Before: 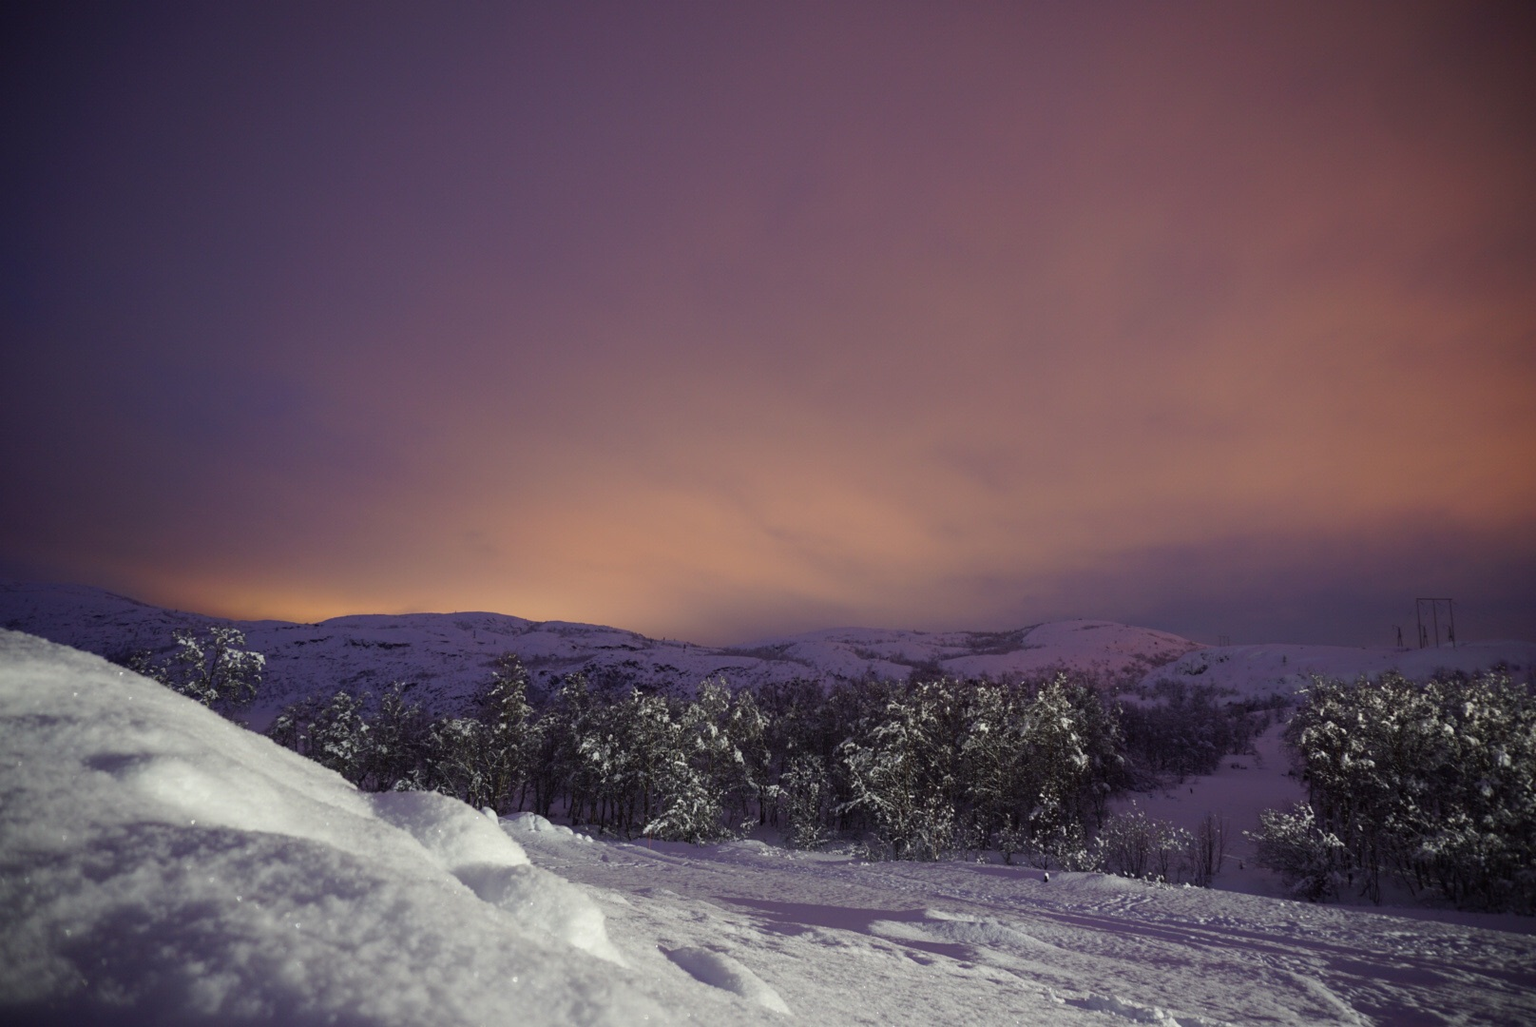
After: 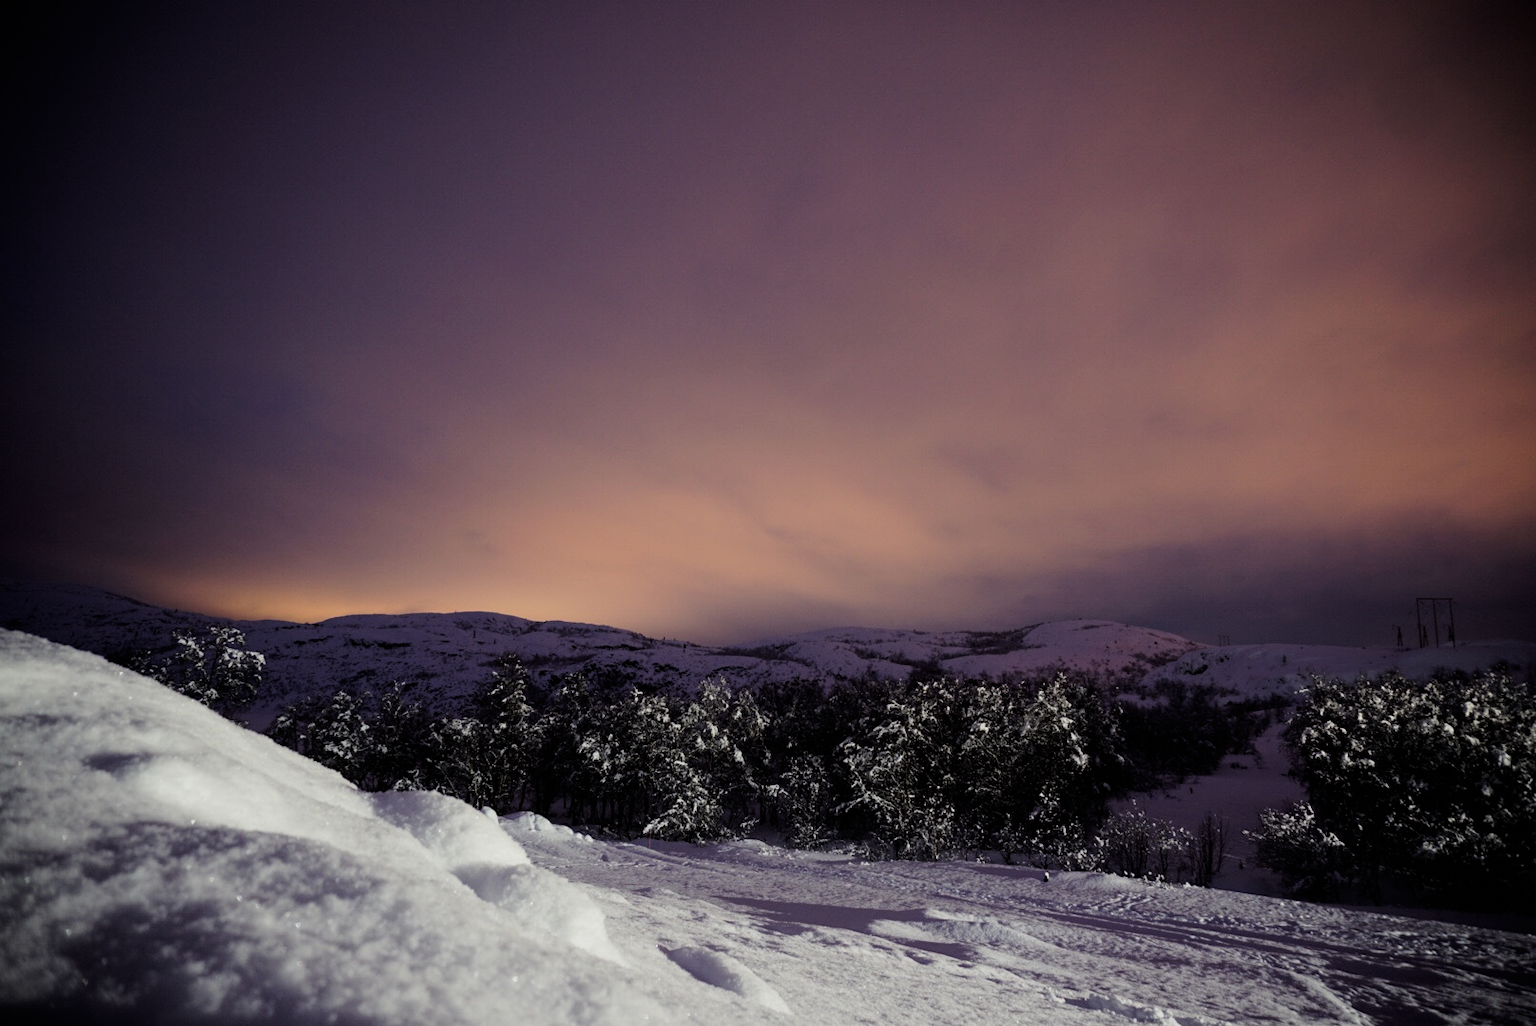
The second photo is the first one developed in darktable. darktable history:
filmic rgb: black relative exposure -5.08 EV, white relative exposure 3.54 EV, hardness 3.19, contrast 1.385, highlights saturation mix -48.68%
